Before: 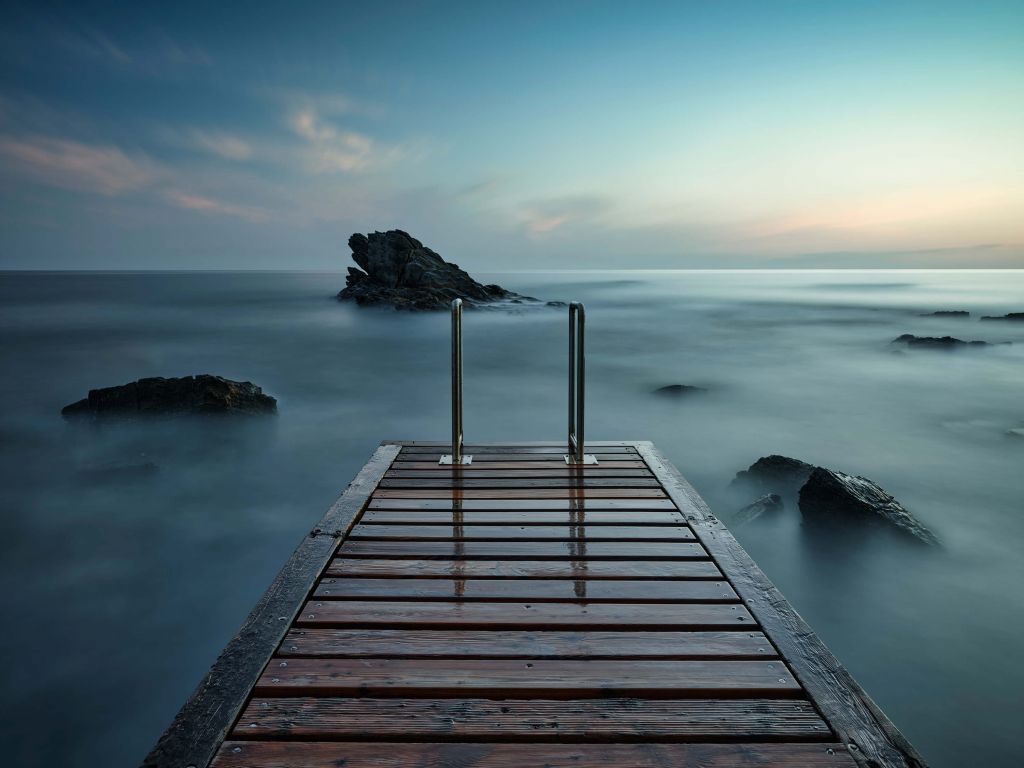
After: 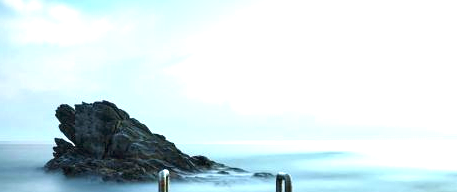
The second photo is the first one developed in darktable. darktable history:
crop: left 28.64%, top 16.832%, right 26.637%, bottom 58.055%
exposure: black level correction 0, exposure 1.75 EV, compensate exposure bias true, compensate highlight preservation false
